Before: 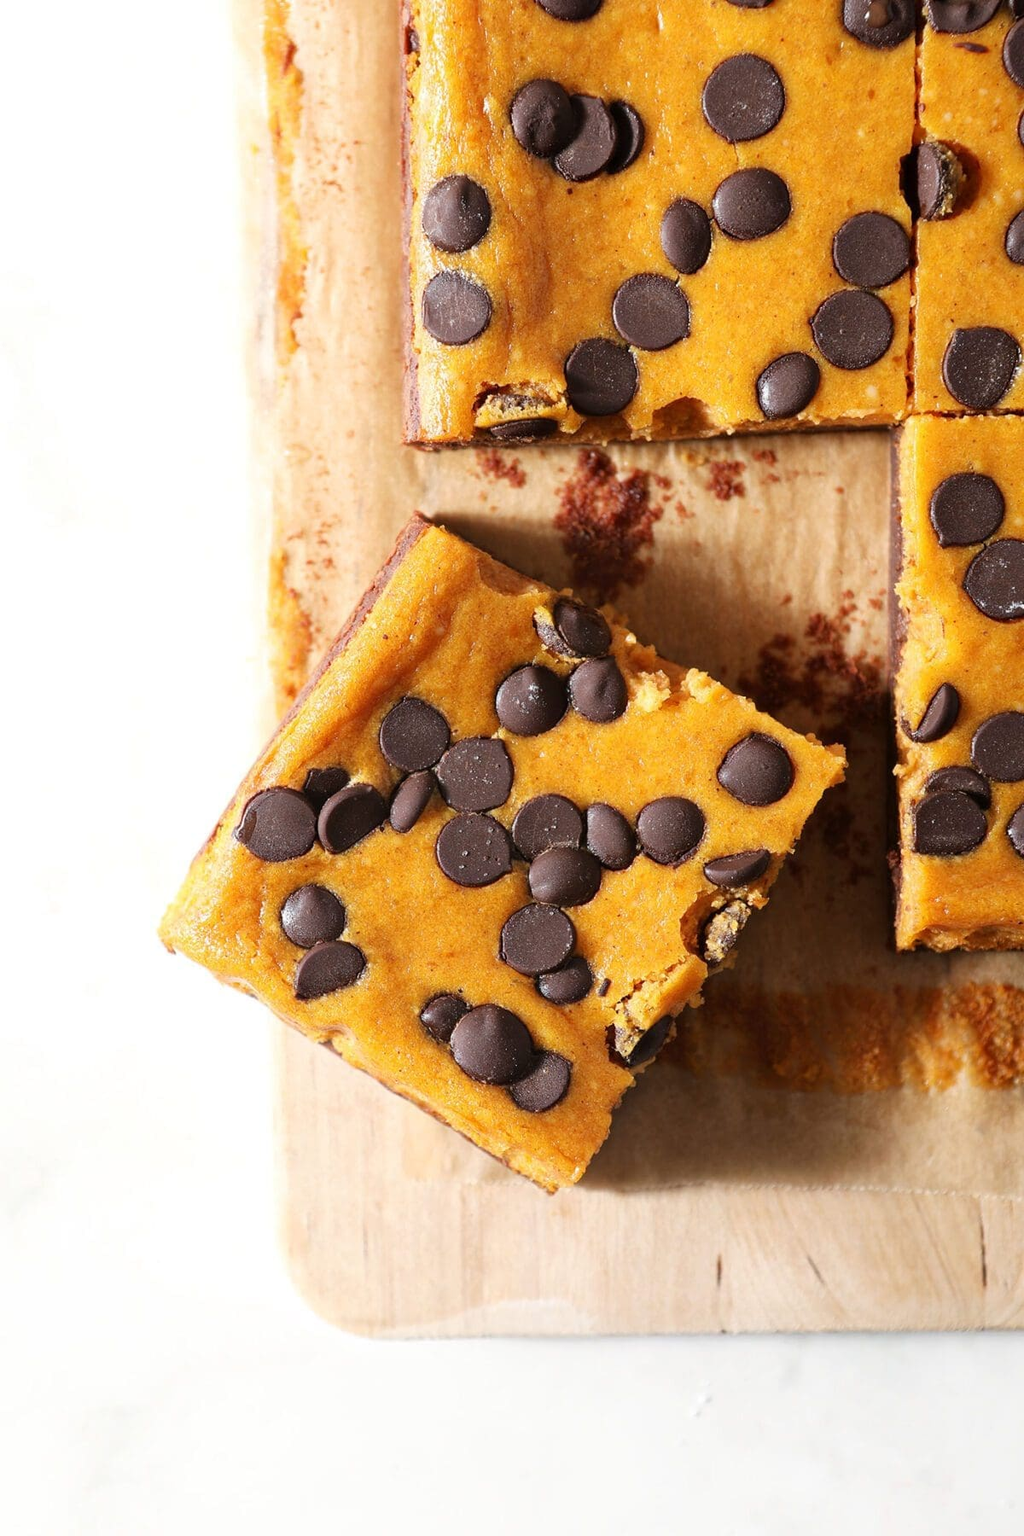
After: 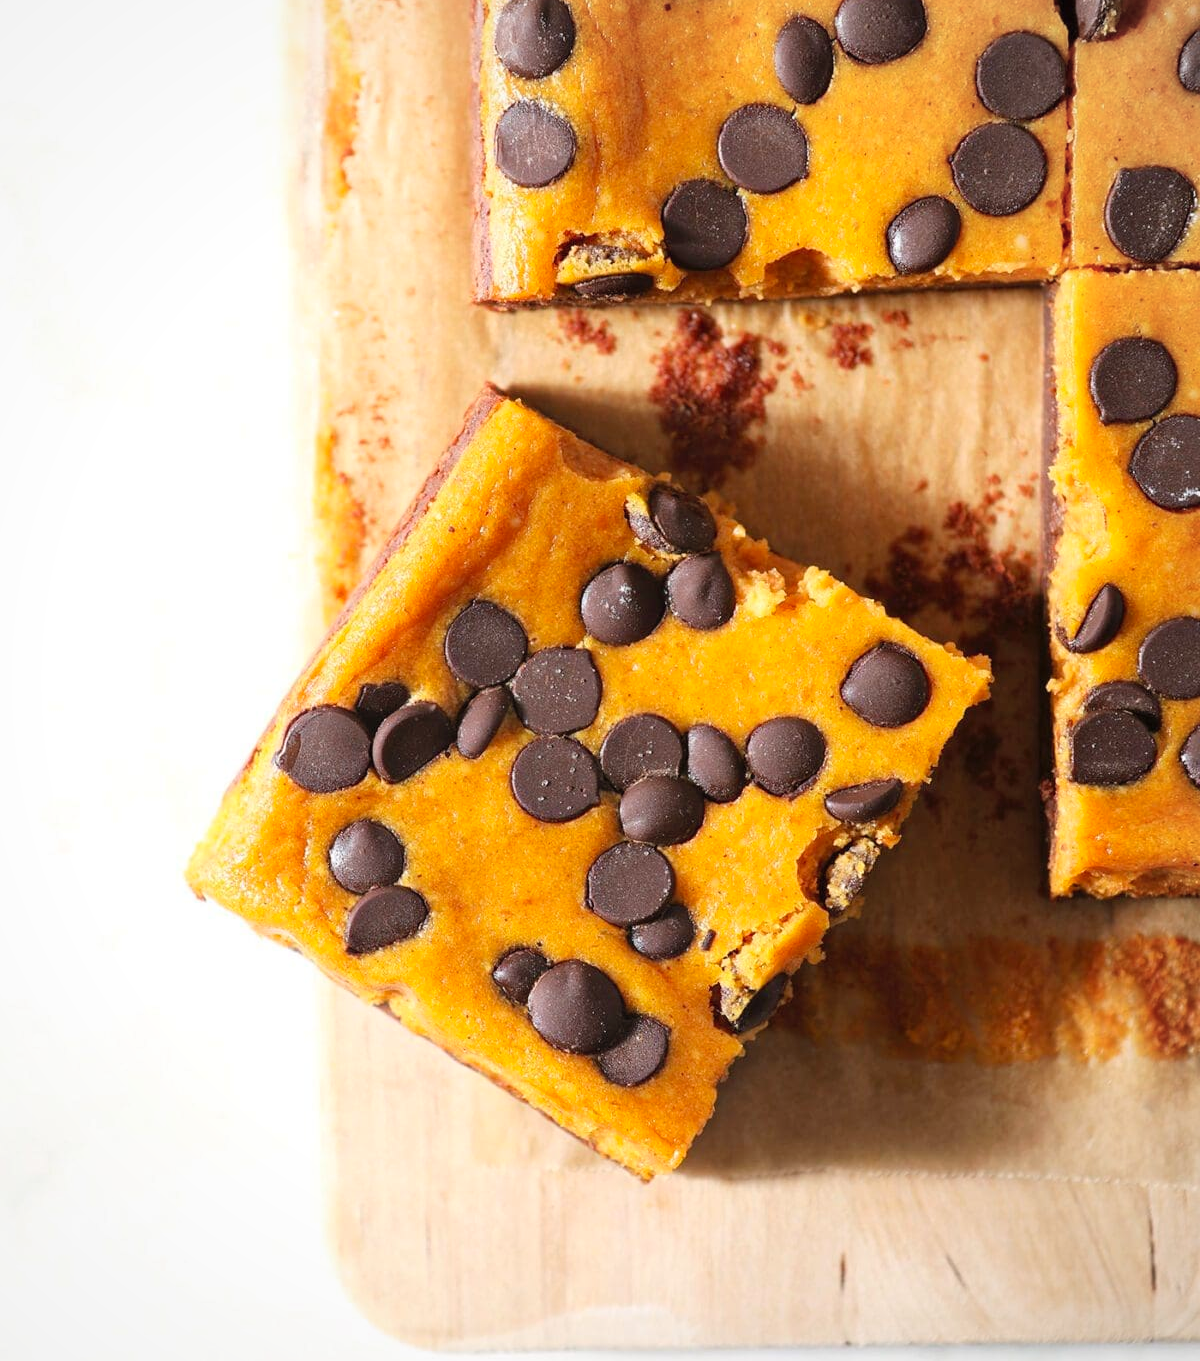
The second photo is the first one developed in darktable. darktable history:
vignetting: fall-off radius 81.71%, brightness -0.167
contrast brightness saturation: contrast 0.072, brightness 0.079, saturation 0.18
crop and rotate: top 12.109%, bottom 12.226%
